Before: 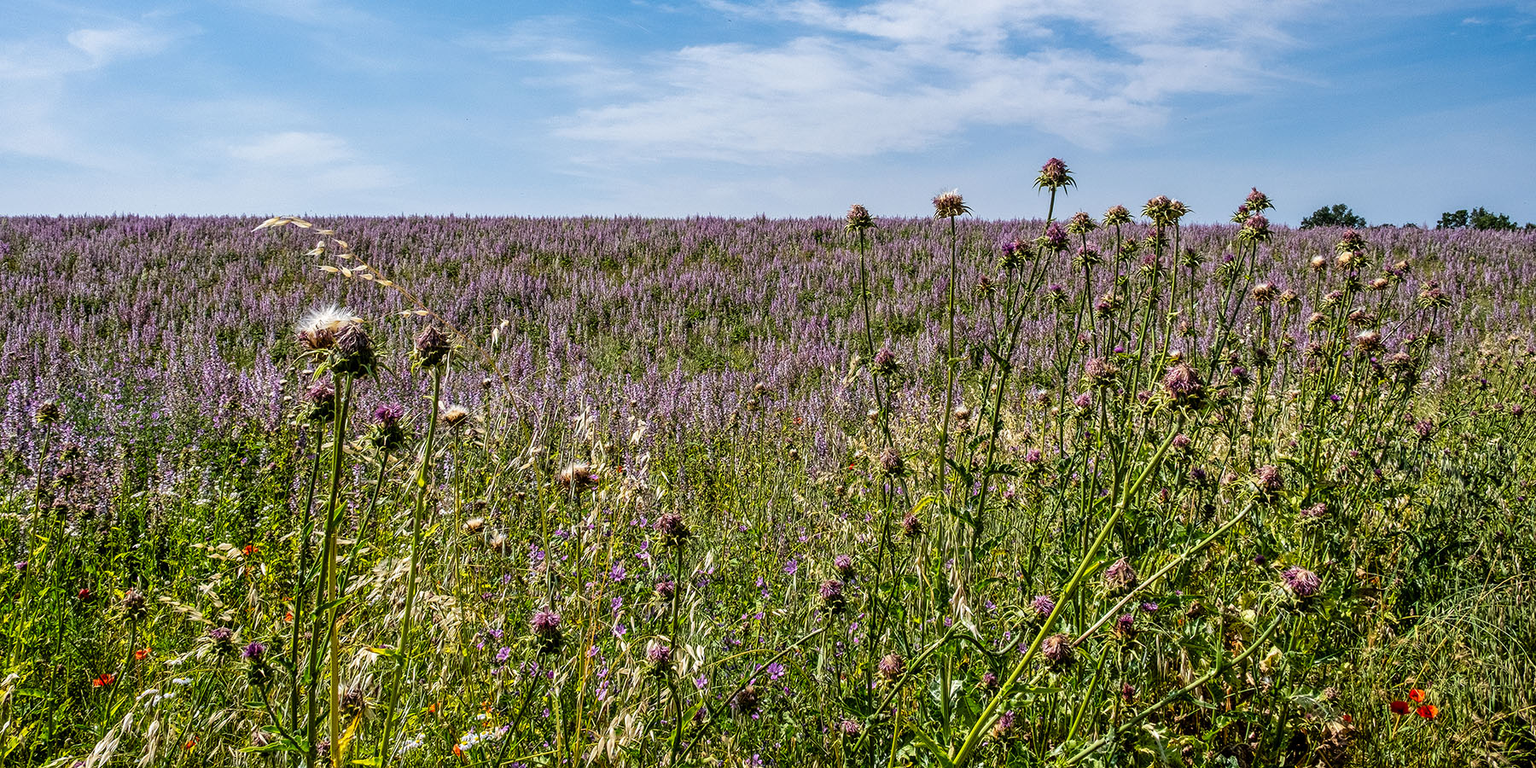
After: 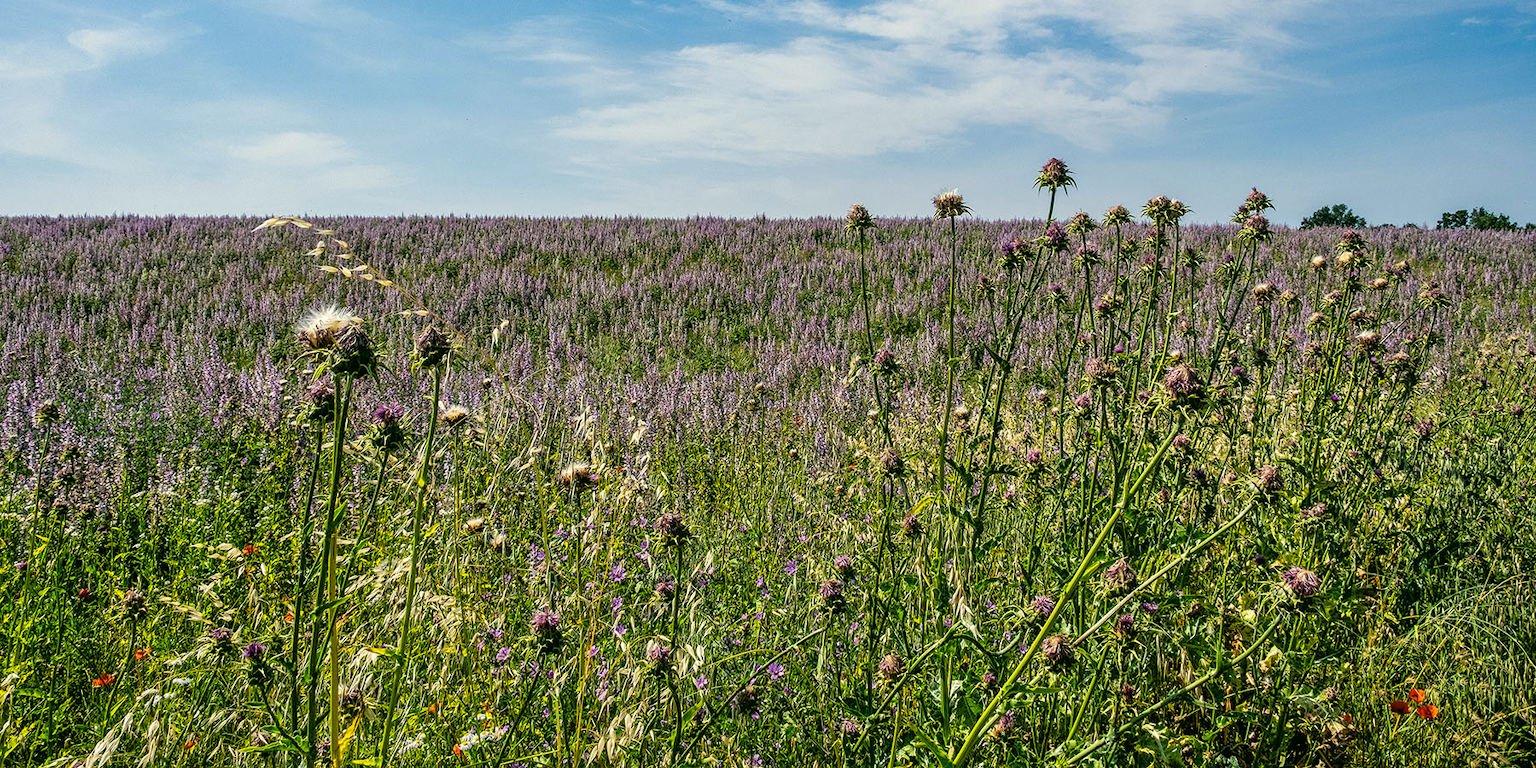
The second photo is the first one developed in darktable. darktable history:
color correction: highlights a* -0.394, highlights b* 9.62, shadows a* -8.98, shadows b* 0.69
